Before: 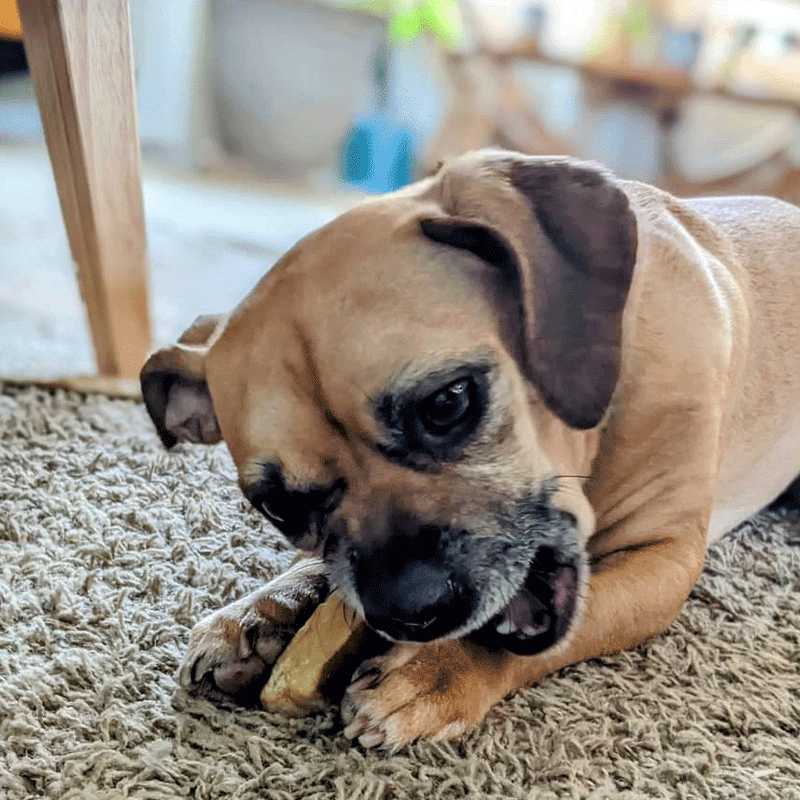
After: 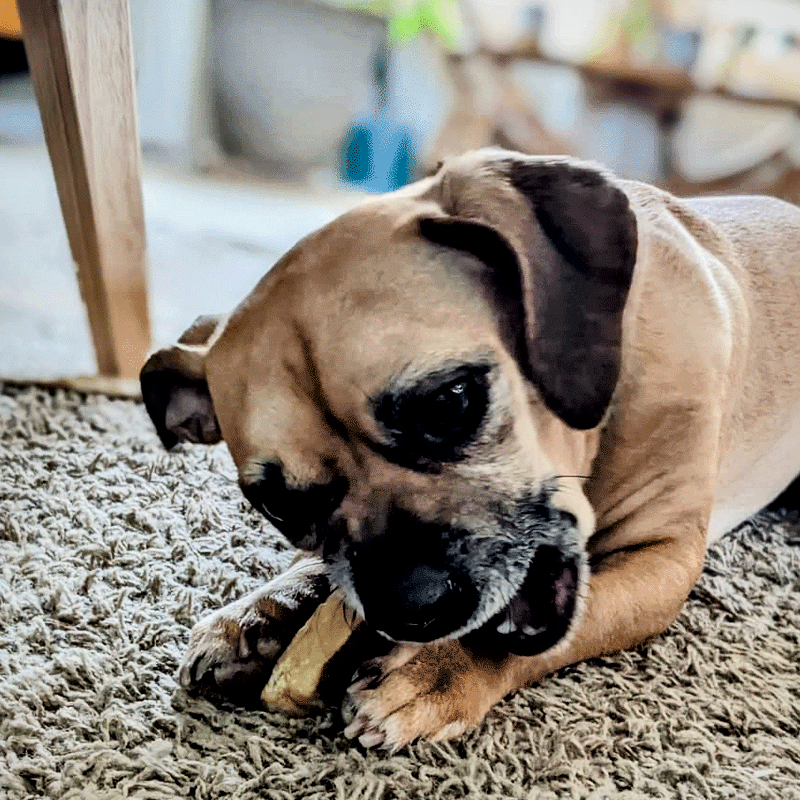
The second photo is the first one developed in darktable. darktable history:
shadows and highlights: radius 265.68, soften with gaussian
local contrast: mode bilateral grid, contrast 70, coarseness 75, detail 180%, midtone range 0.2
filmic rgb: black relative exposure -7.5 EV, white relative exposure 4.99 EV, threshold 2.95 EV, hardness 3.33, contrast 1.298, enable highlight reconstruction true
